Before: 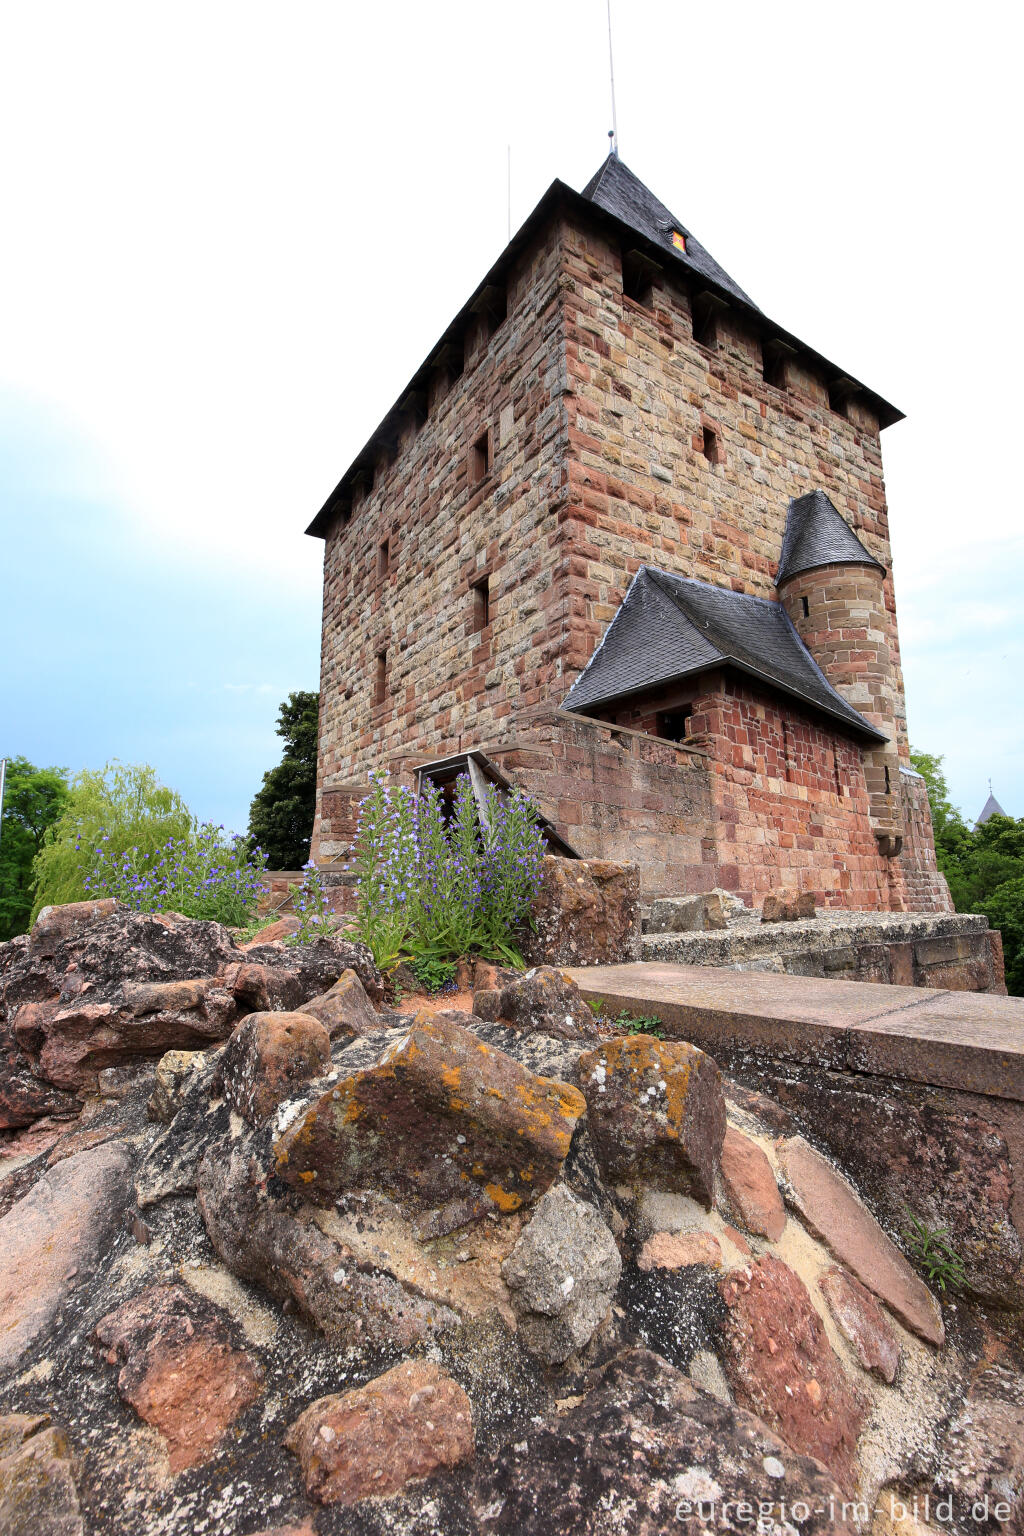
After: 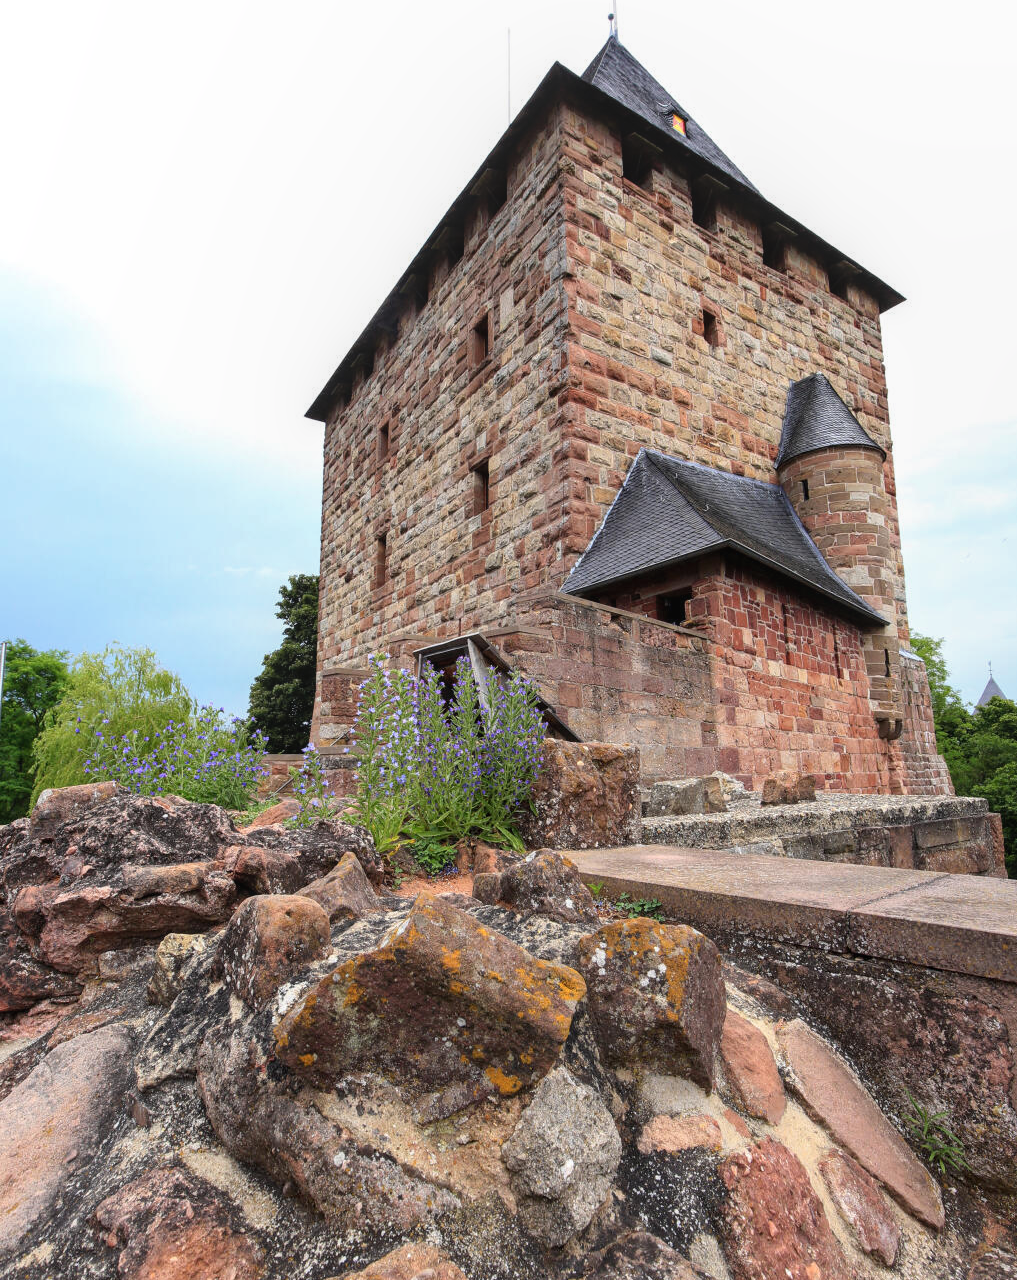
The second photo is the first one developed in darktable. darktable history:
crop: top 7.625%, bottom 8.027%
local contrast: detail 110%
